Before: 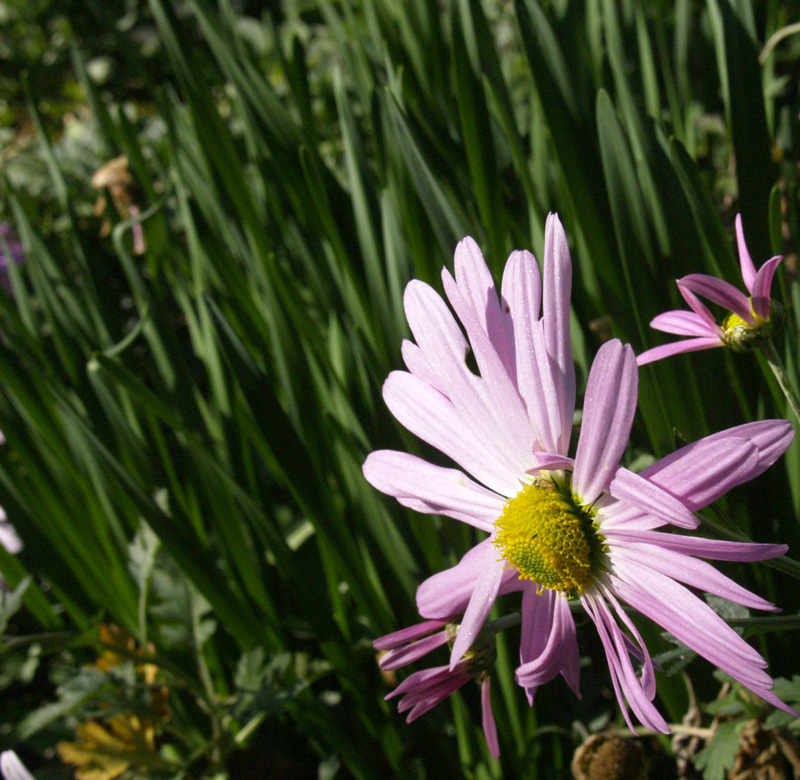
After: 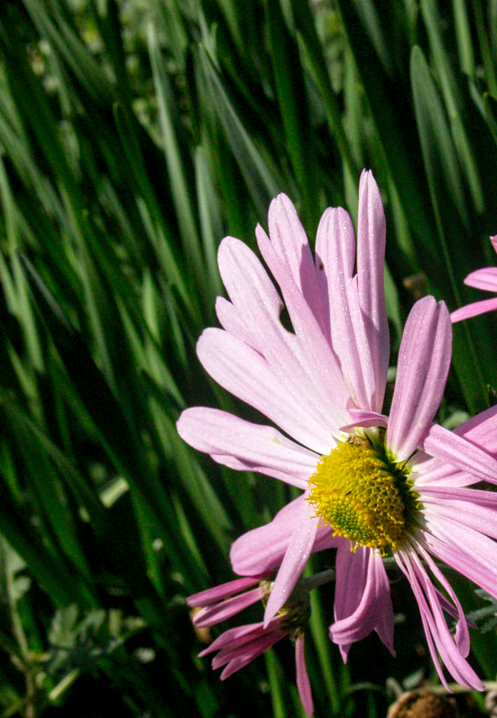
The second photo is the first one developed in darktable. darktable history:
local contrast: on, module defaults
crop and rotate: left 23.286%, top 5.621%, right 14.474%, bottom 2.283%
